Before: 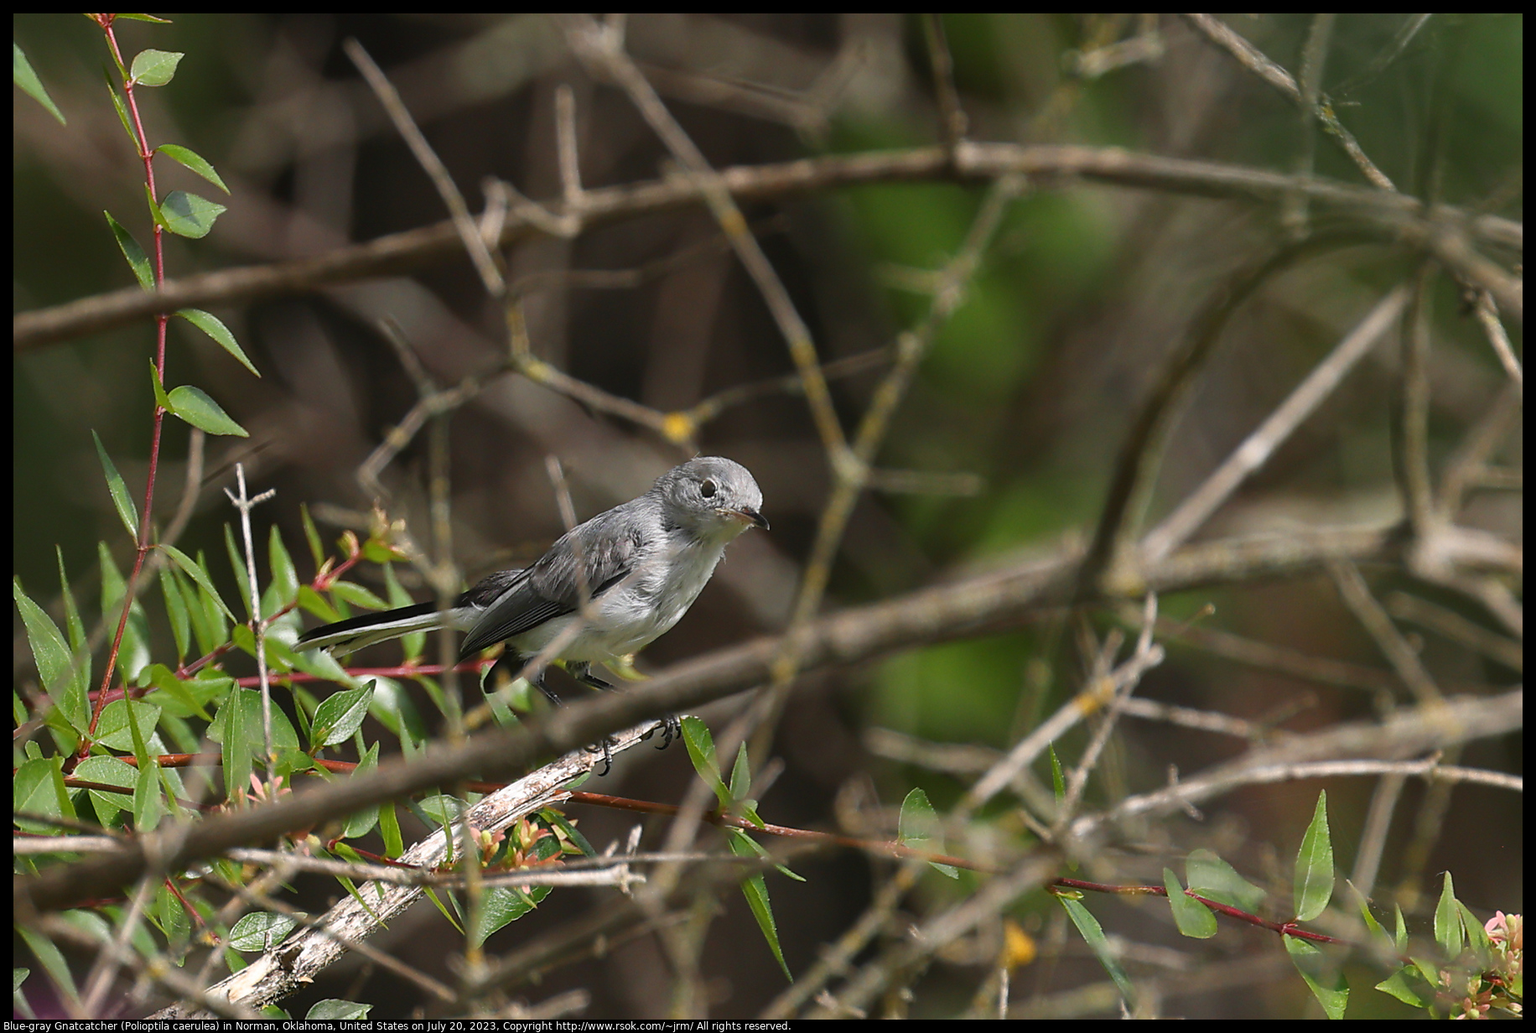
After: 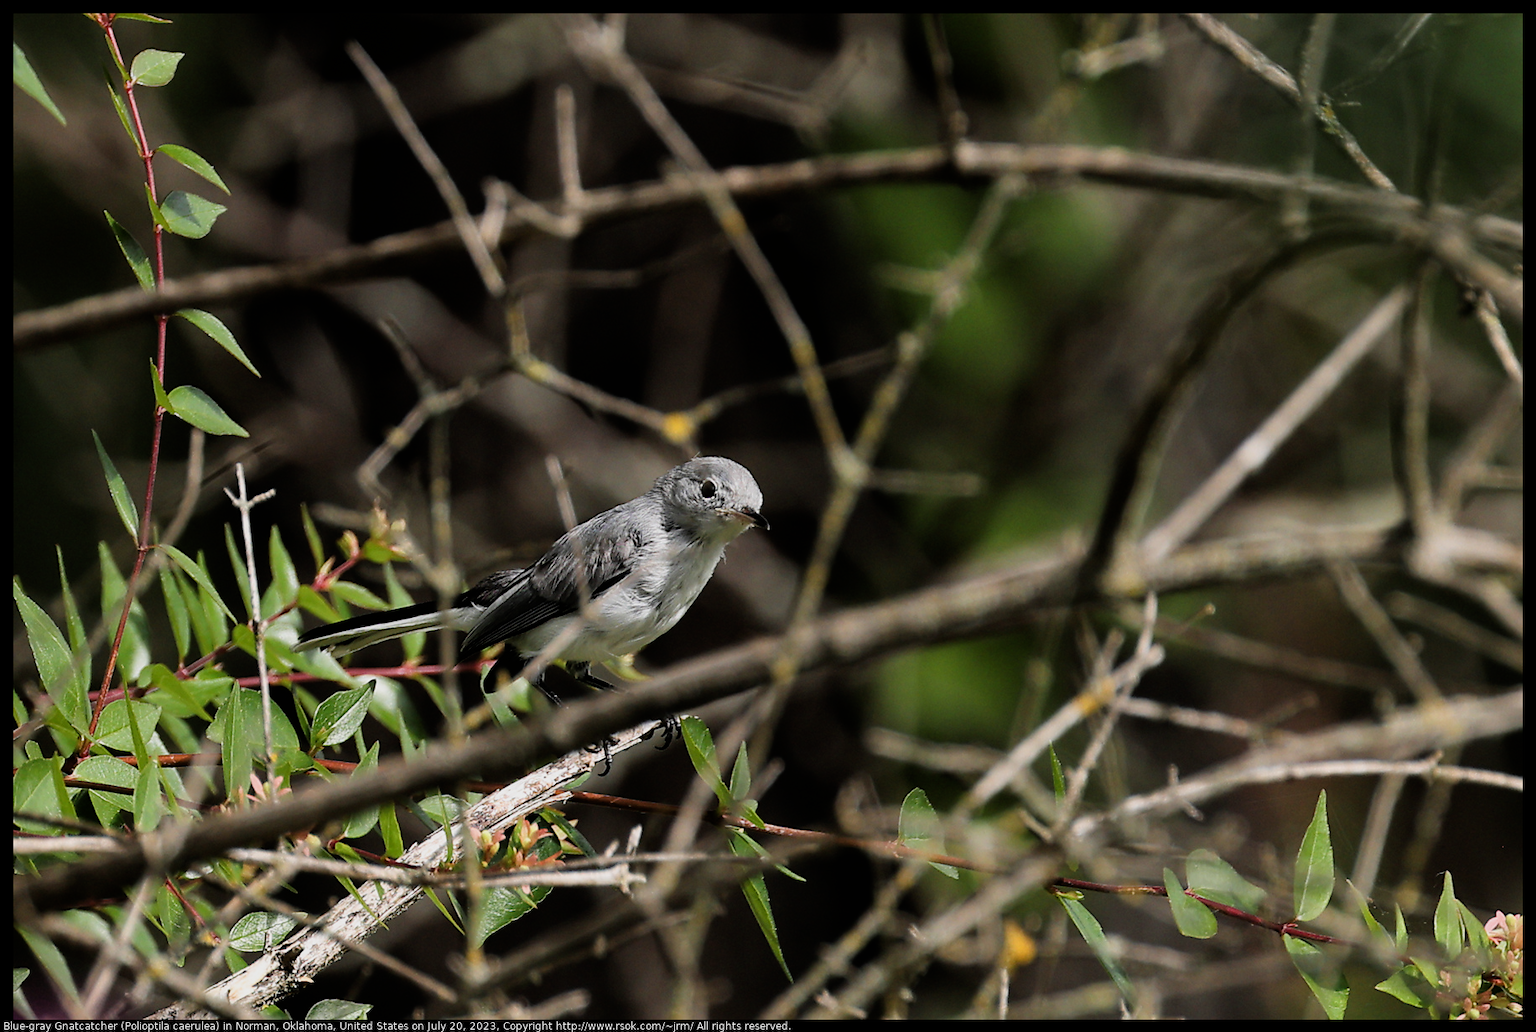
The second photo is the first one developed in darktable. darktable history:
filmic rgb: black relative exposure -5.01 EV, white relative exposure 3.55 EV, threshold 5.95 EV, hardness 3.18, contrast 1.301, highlights saturation mix -49.78%, enable highlight reconstruction true
